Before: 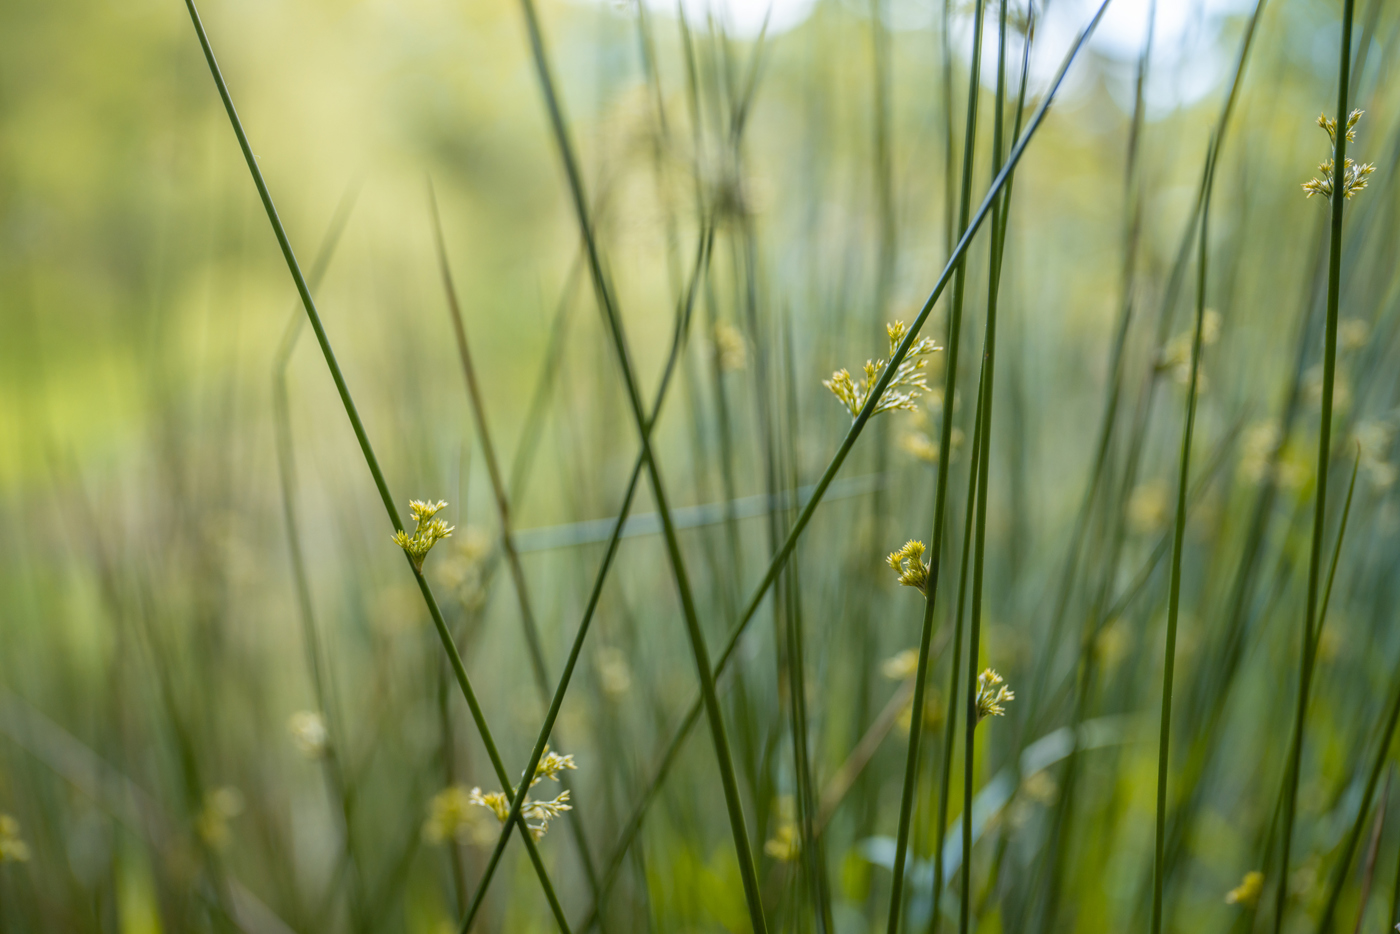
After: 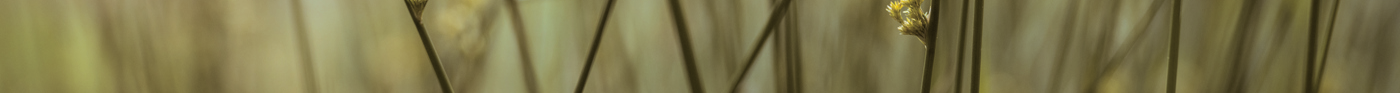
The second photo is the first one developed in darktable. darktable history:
crop and rotate: top 59.084%, bottom 30.916%
split-toning: shadows › hue 37.98°, highlights › hue 185.58°, balance -55.261
